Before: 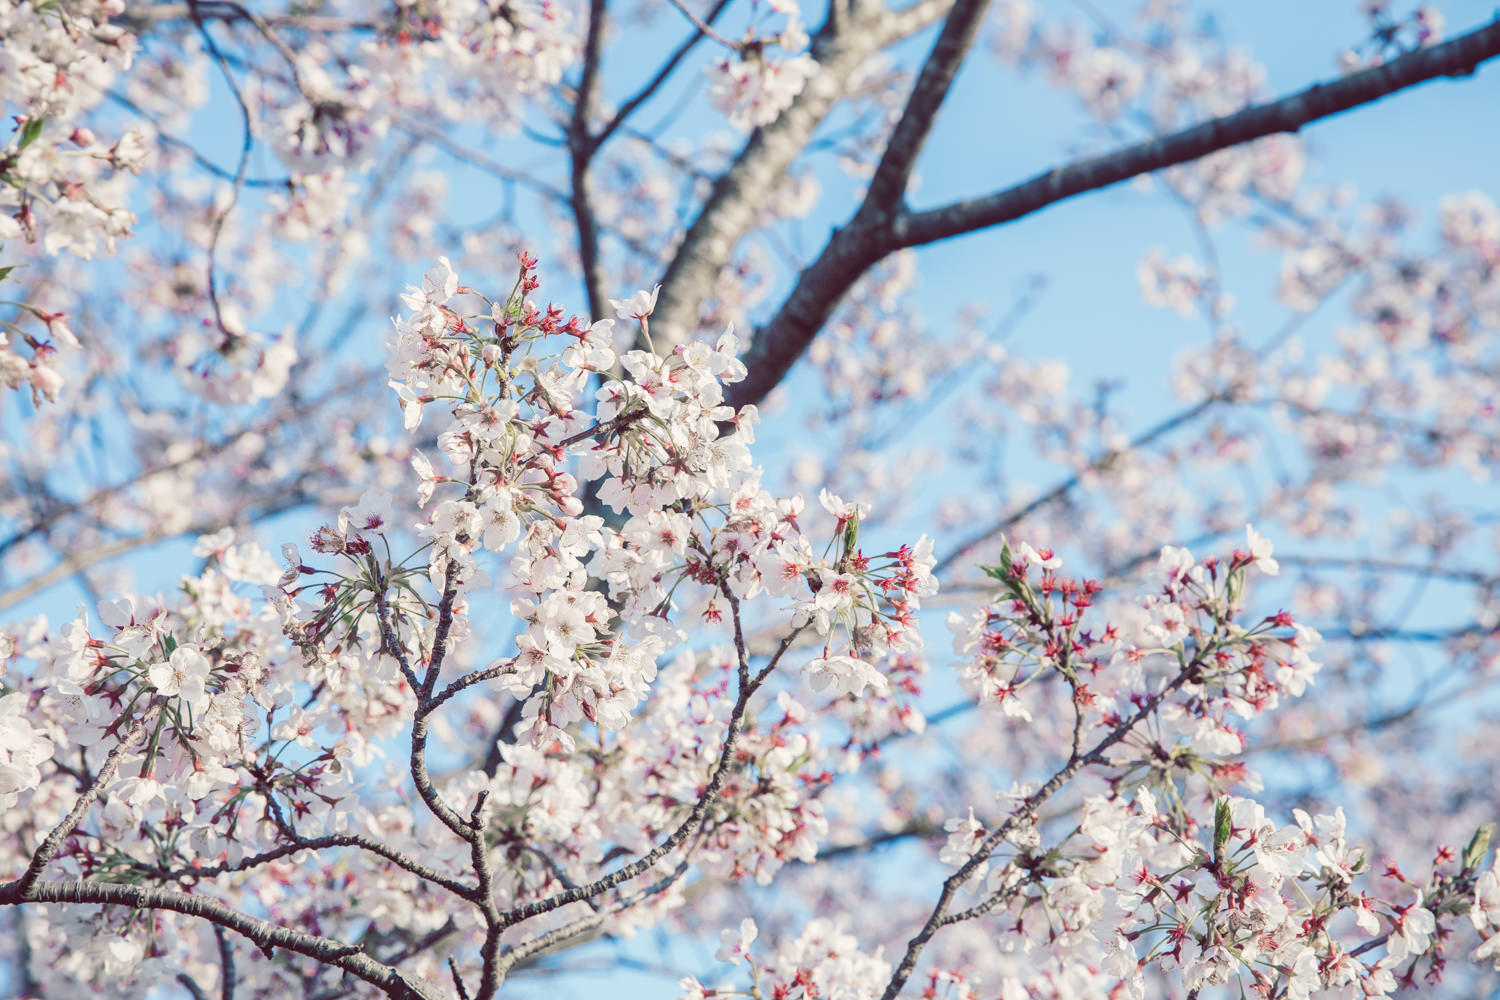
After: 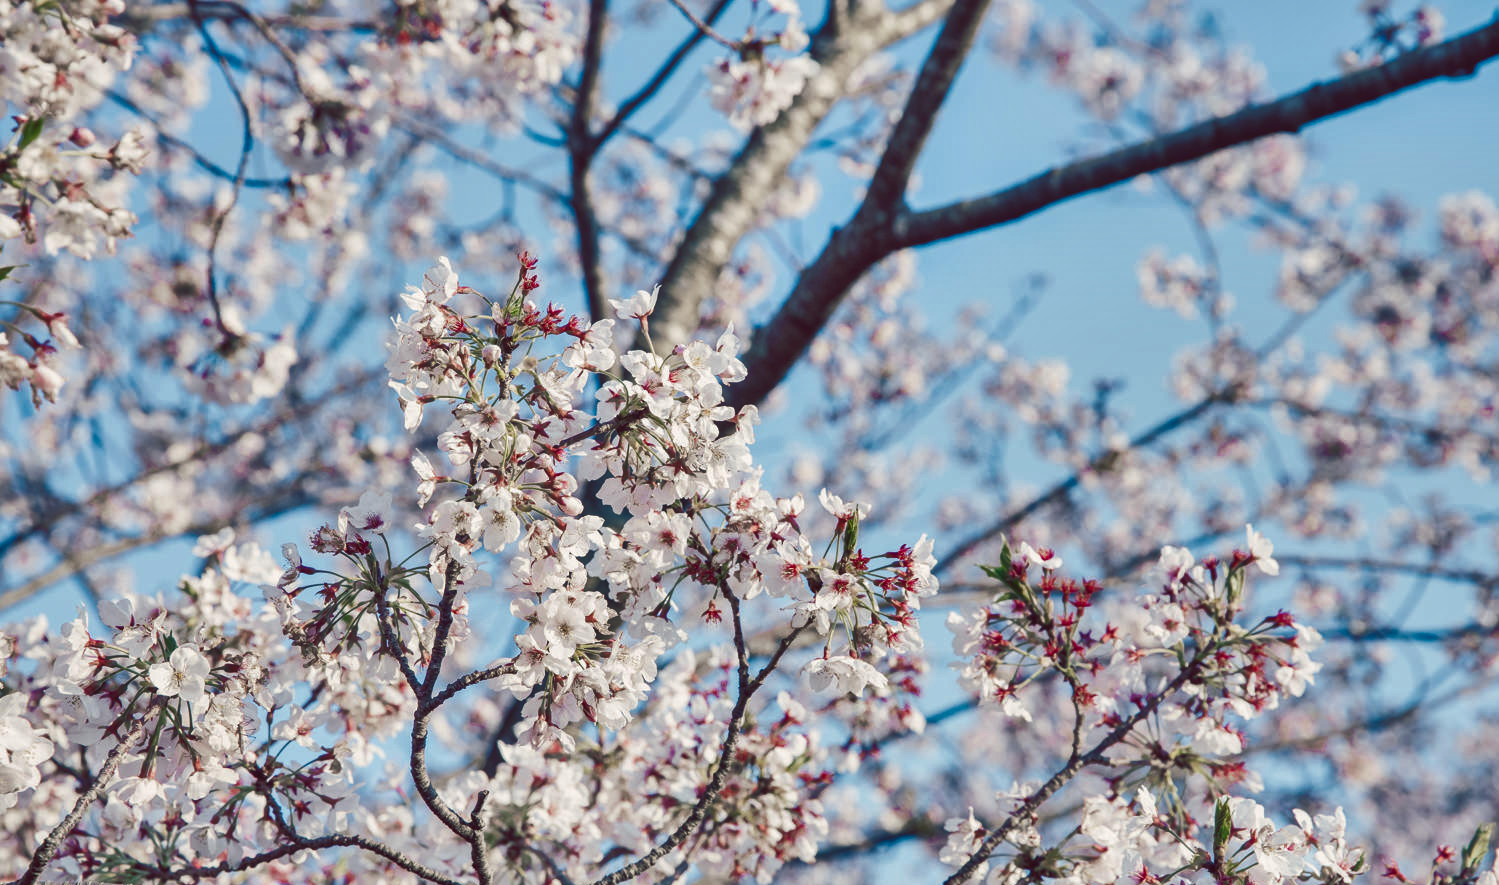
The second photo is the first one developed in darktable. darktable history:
shadows and highlights: white point adjustment 0.1, highlights -70, soften with gaussian
crop and rotate: top 0%, bottom 11.49%
